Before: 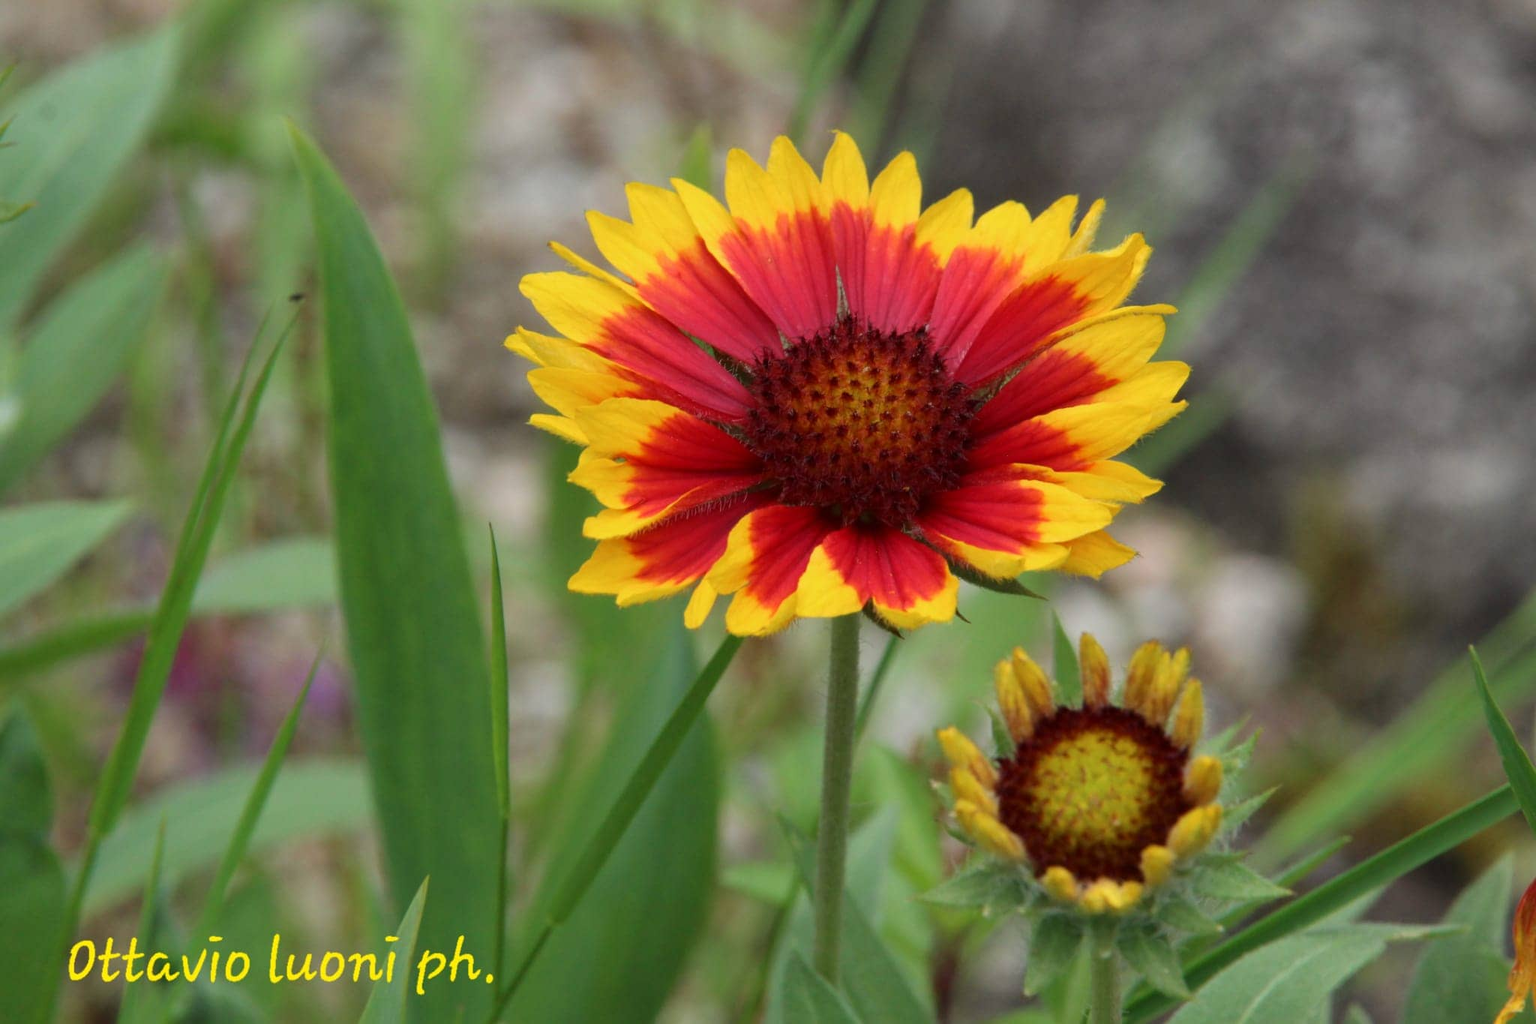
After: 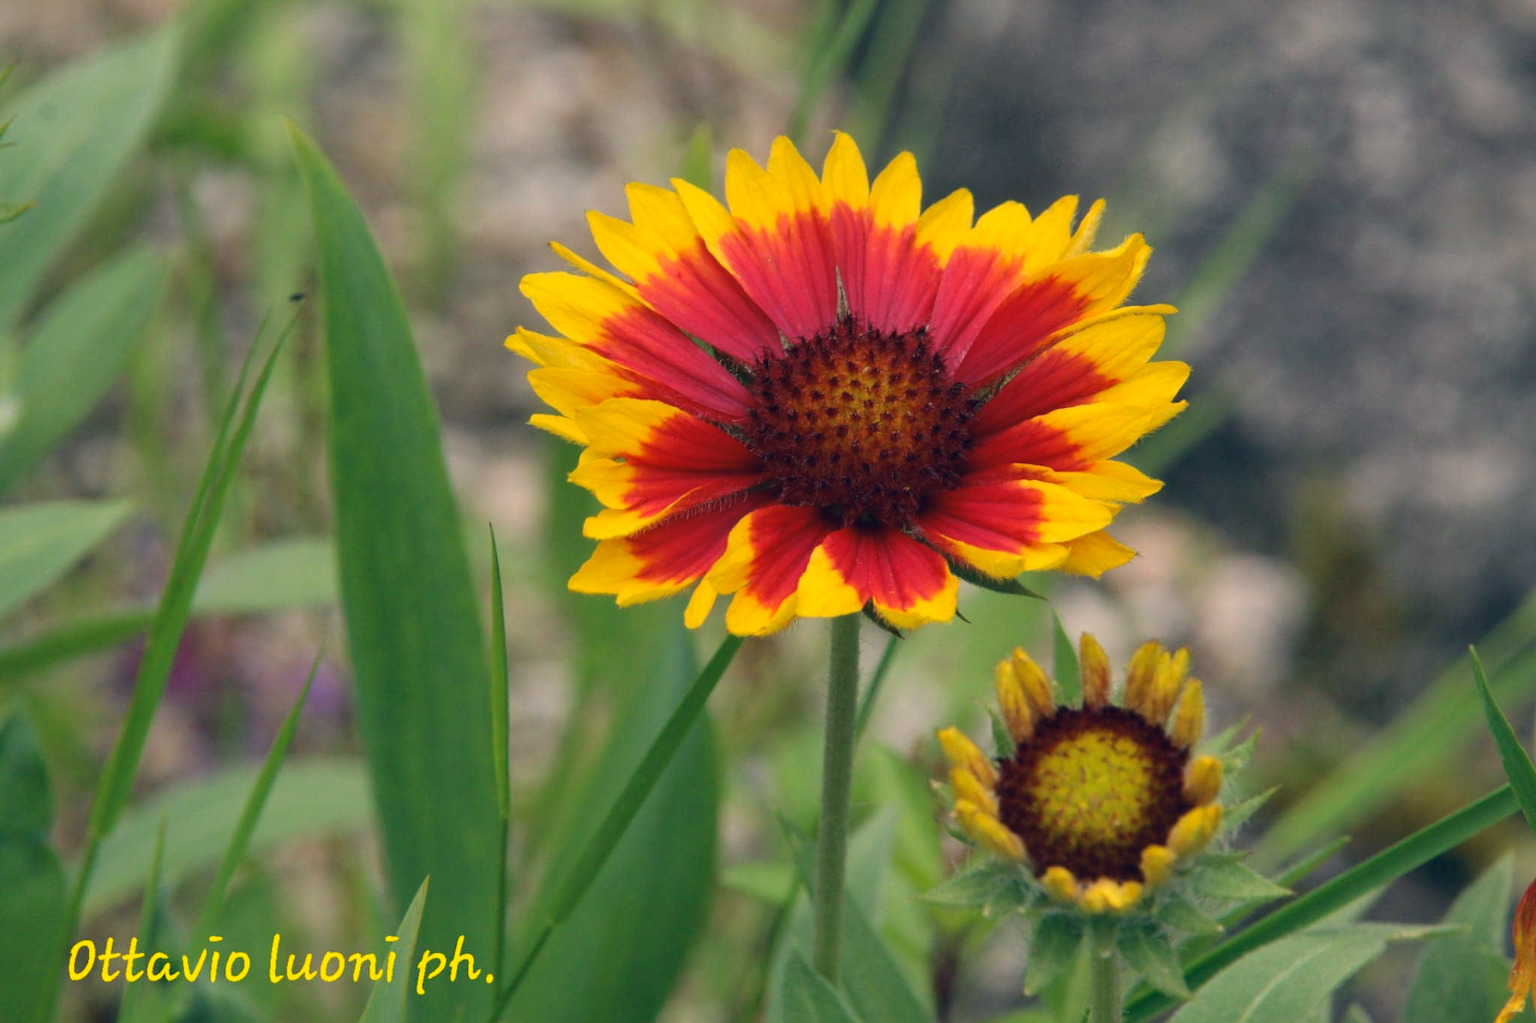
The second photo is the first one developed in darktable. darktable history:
color correction: highlights a* 10.34, highlights b* 13.93, shadows a* -10.21, shadows b* -14.84
